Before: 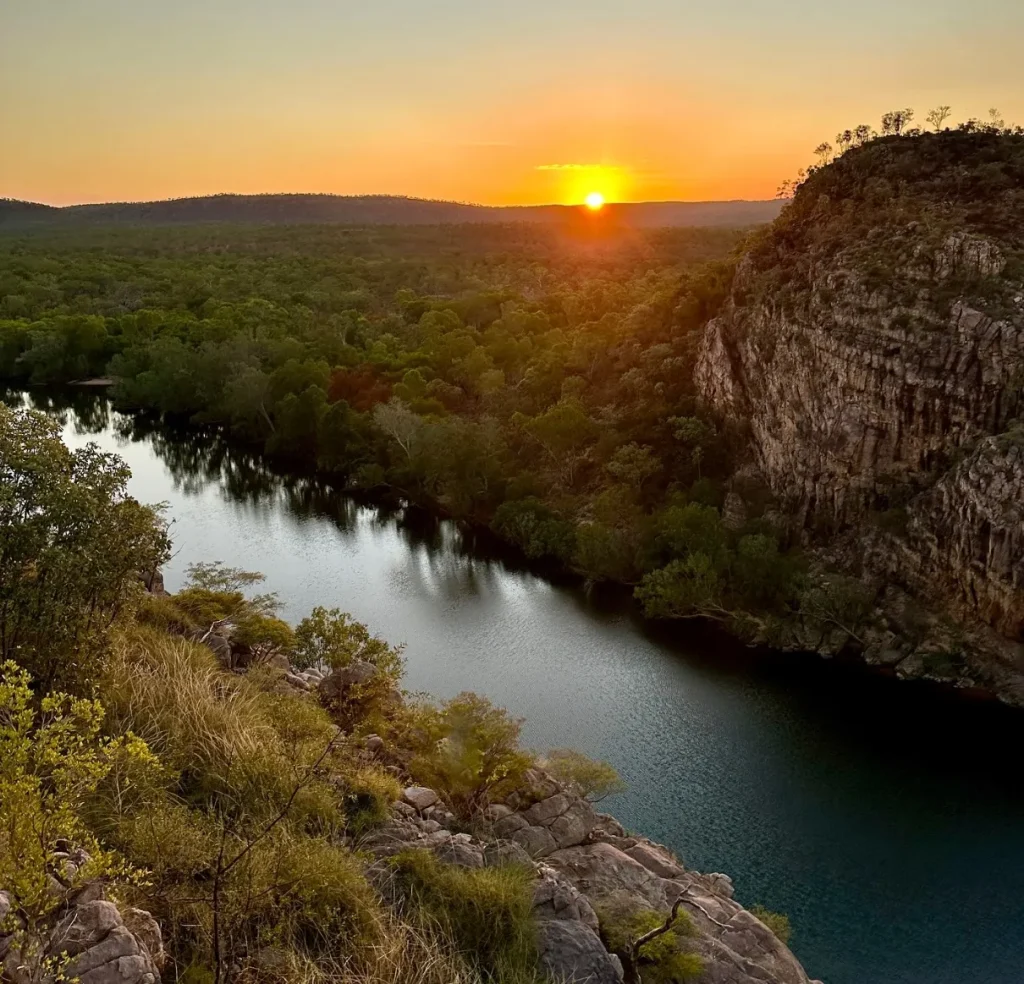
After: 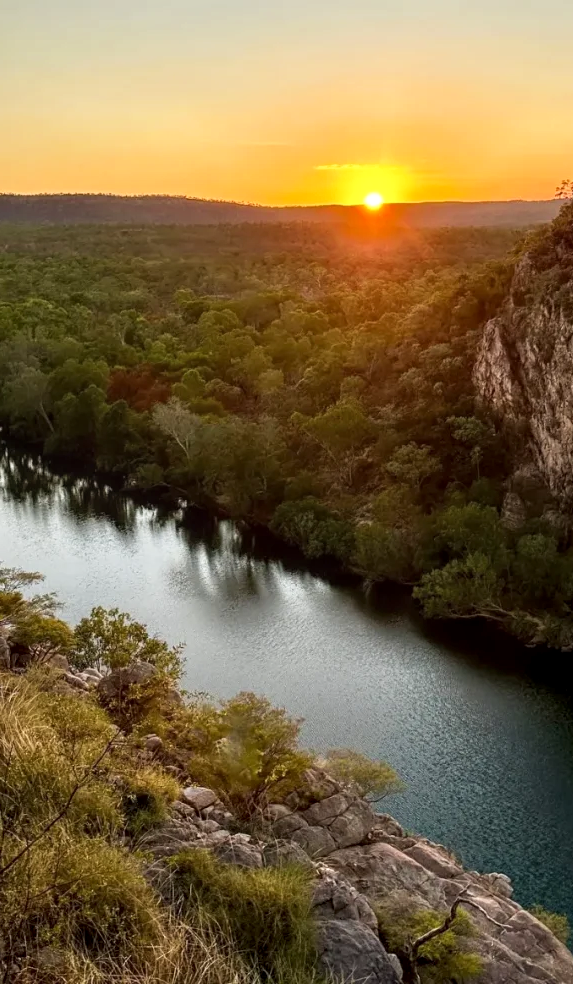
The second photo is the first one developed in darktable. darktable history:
crop: left 21.584%, right 22.386%
local contrast: on, module defaults
base curve: curves: ch0 [(0, 0) (0.666, 0.806) (1, 1)], preserve colors none
